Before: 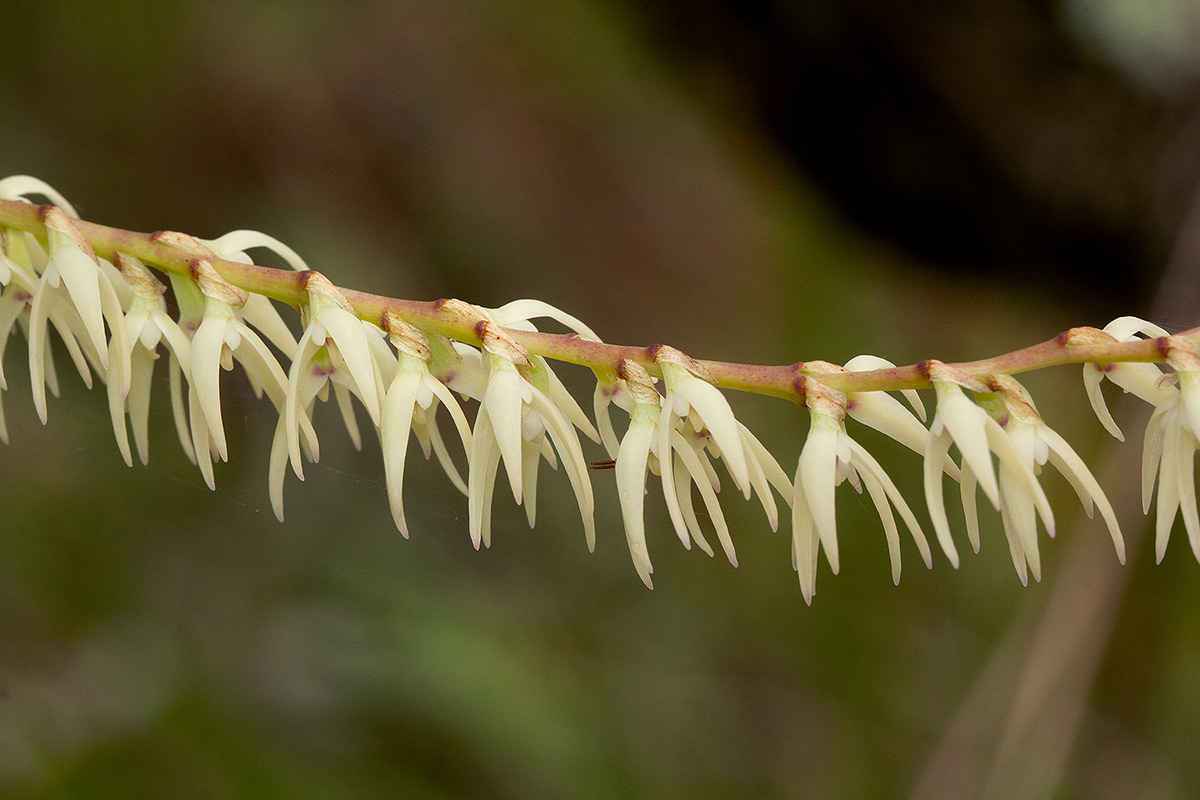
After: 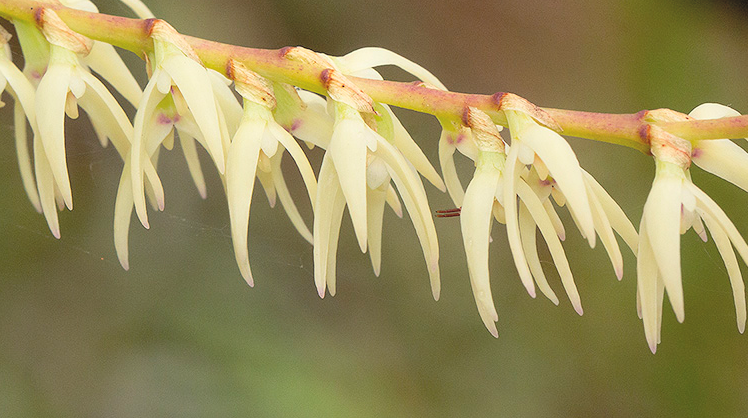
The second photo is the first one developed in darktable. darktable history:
crop: left 12.927%, top 31.583%, right 24.719%, bottom 16.098%
contrast brightness saturation: contrast 0.099, brightness 0.318, saturation 0.149
